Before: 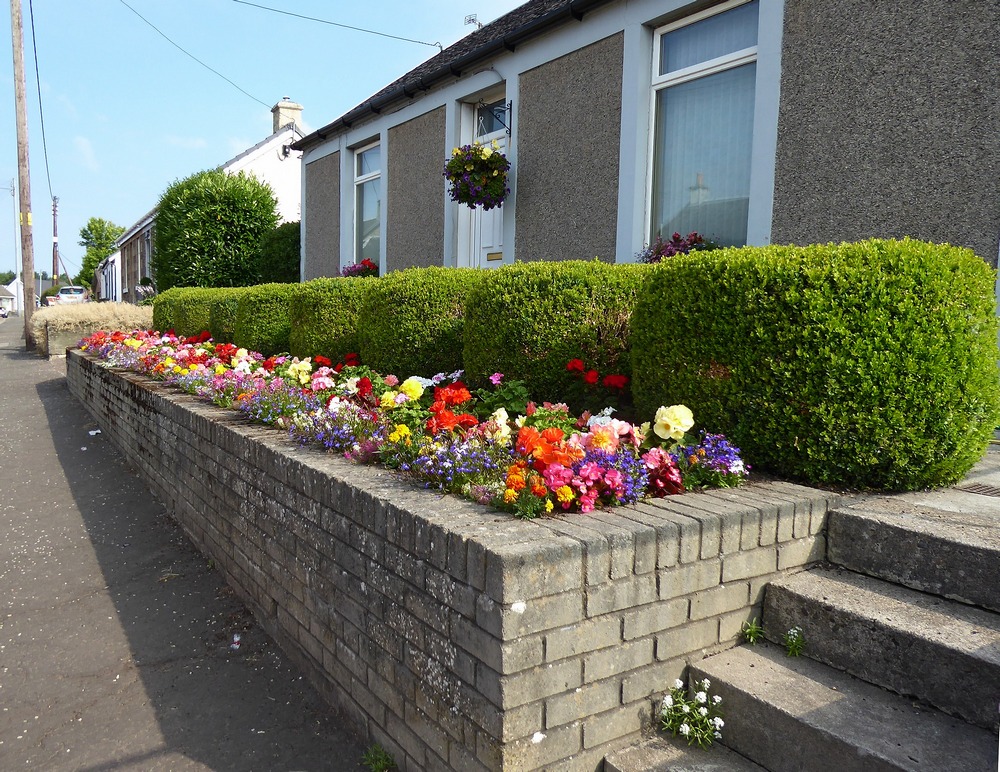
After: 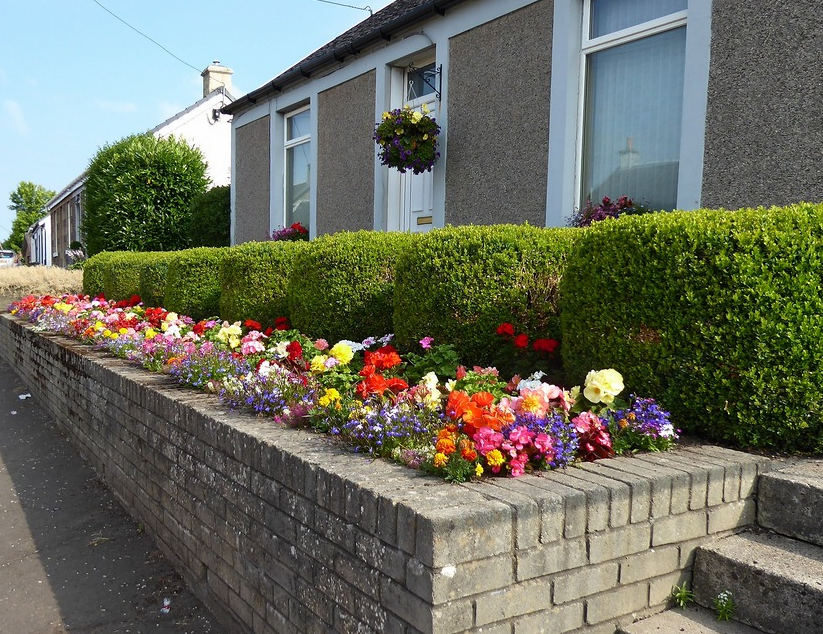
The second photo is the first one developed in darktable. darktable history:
crop and rotate: left 7.037%, top 4.688%, right 10.589%, bottom 13.1%
